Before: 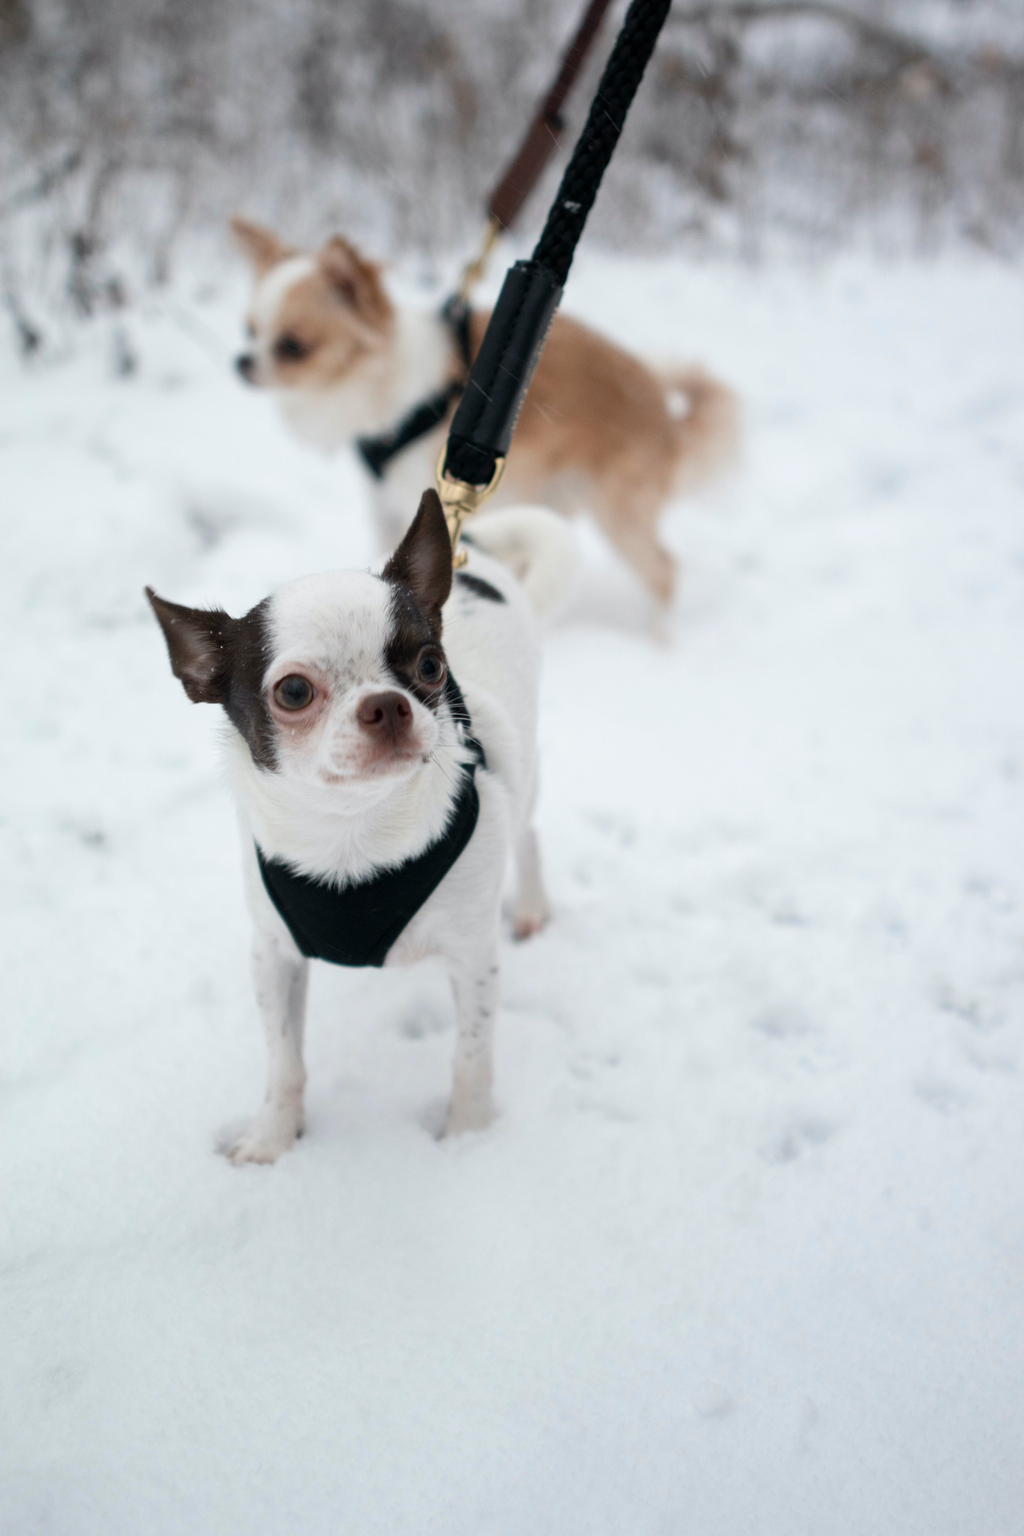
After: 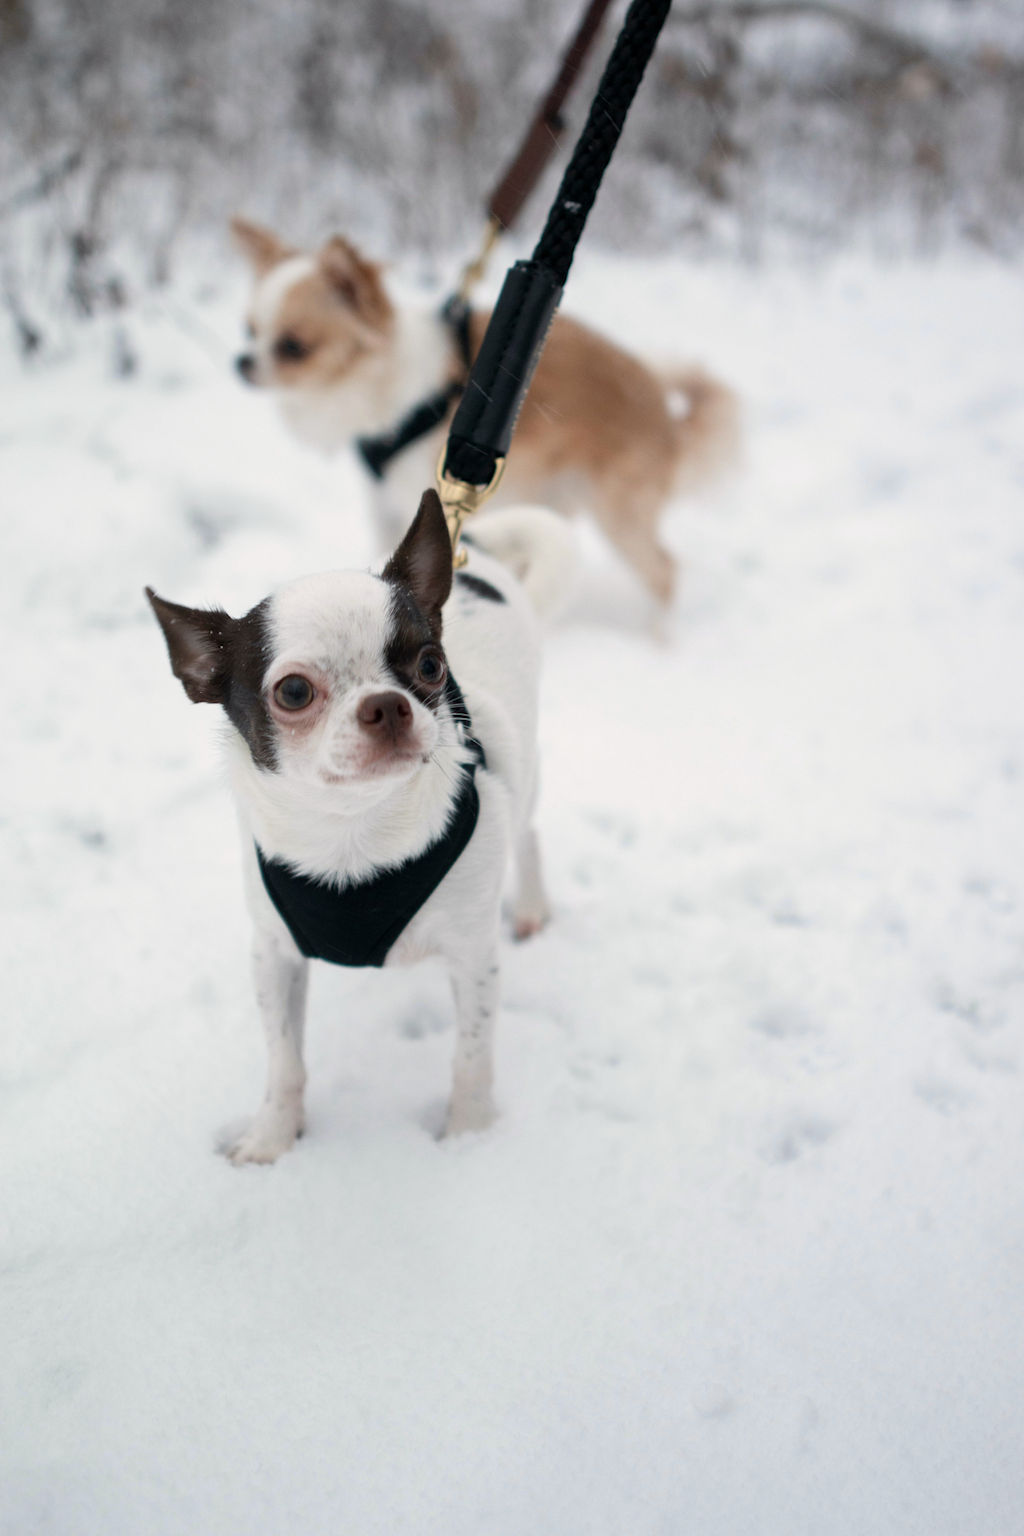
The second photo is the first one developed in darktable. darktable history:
color balance rgb: highlights gain › chroma 2.988%, highlights gain › hue 60.17°, shadows fall-off 299.929%, white fulcrum 2 EV, highlights fall-off 299.787%, perceptual saturation grading › global saturation 0.88%, mask middle-gray fulcrum 99.307%, contrast gray fulcrum 38.426%
